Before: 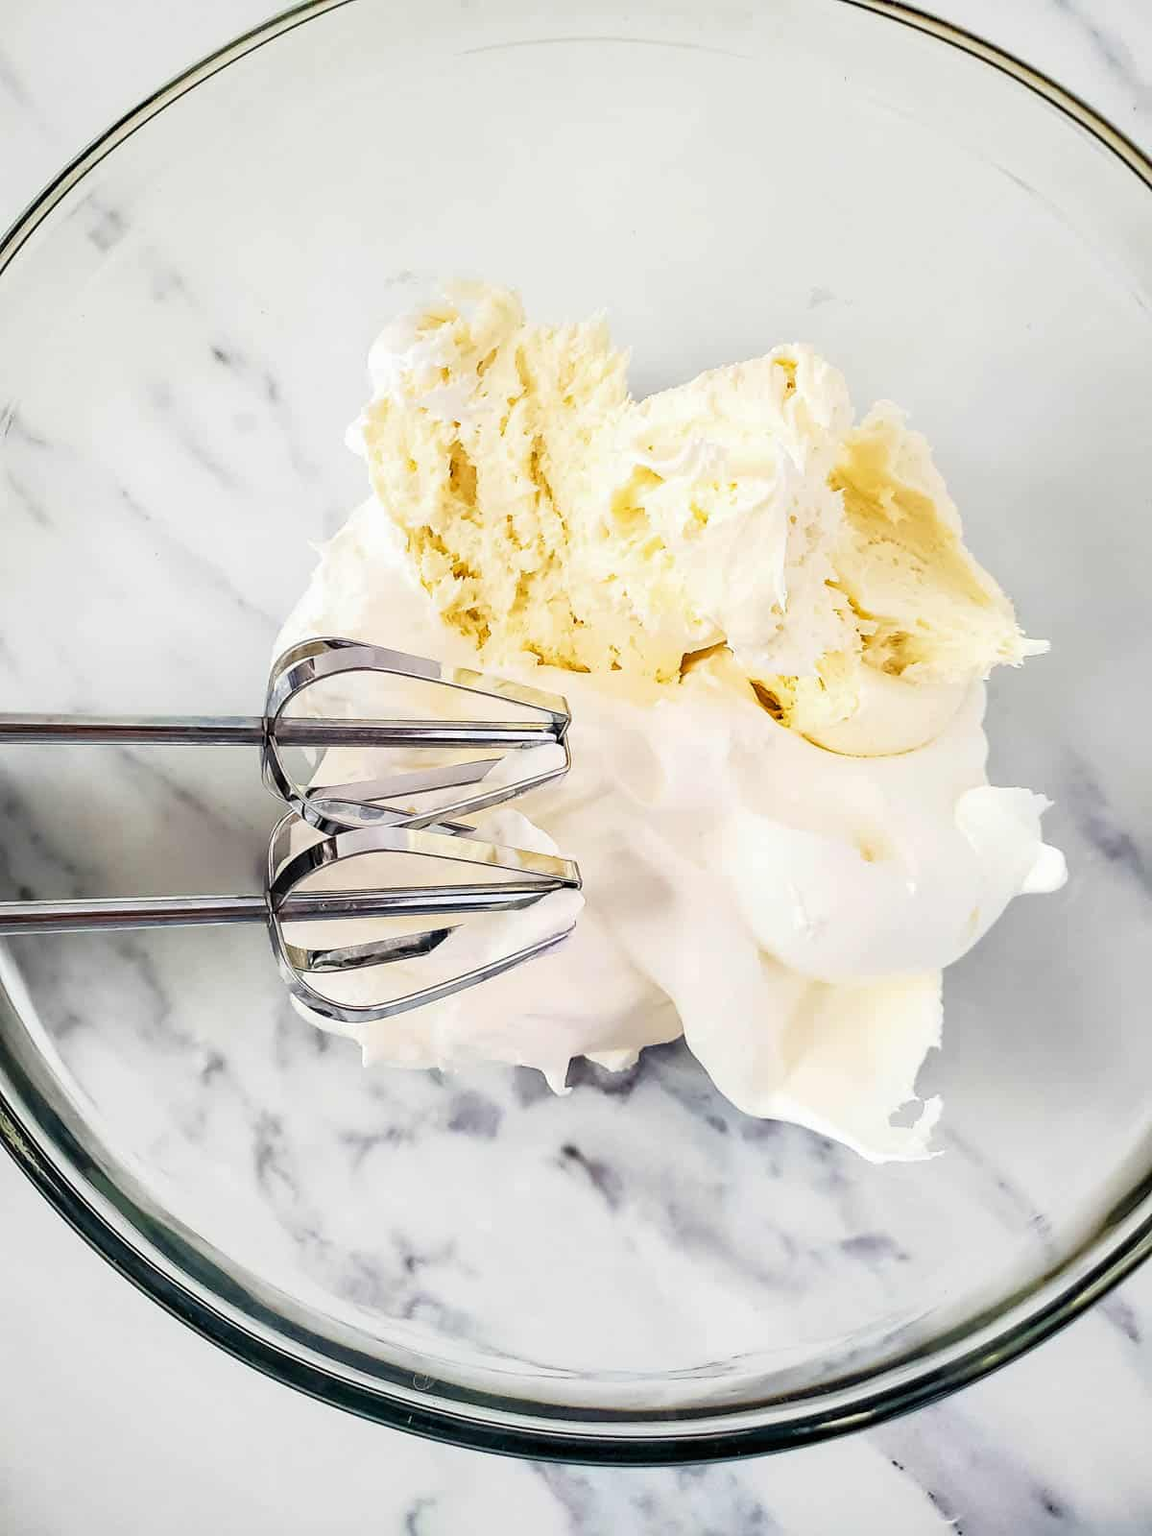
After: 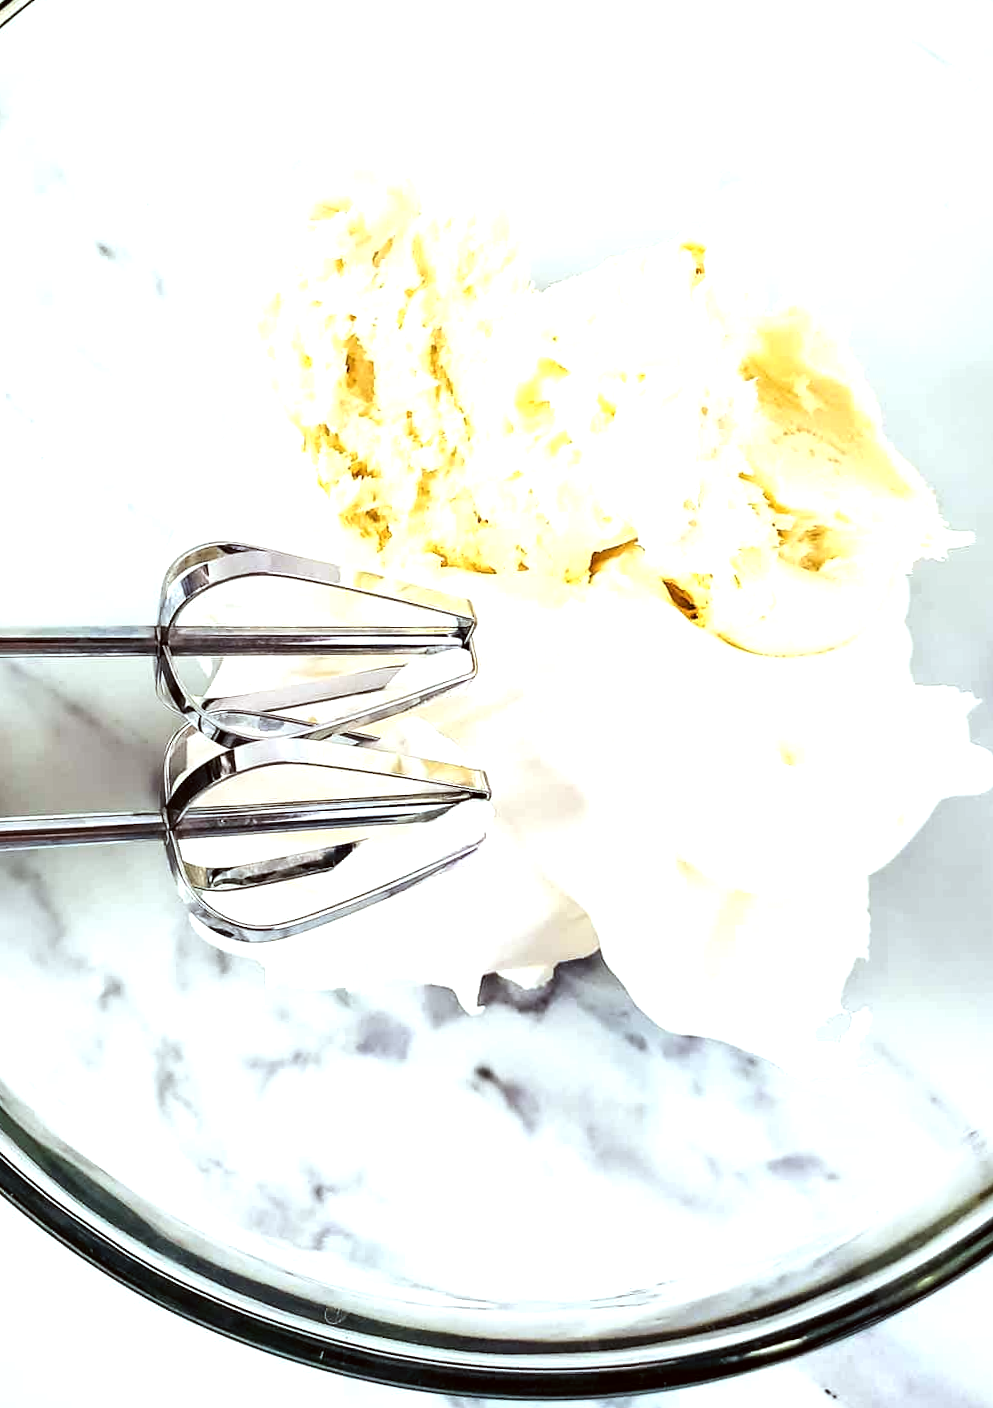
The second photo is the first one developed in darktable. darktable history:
crop: left 9.807%, top 6.259%, right 7.334%, bottom 2.177%
tone equalizer: -8 EV -0.75 EV, -7 EV -0.7 EV, -6 EV -0.6 EV, -5 EV -0.4 EV, -3 EV 0.4 EV, -2 EV 0.6 EV, -1 EV 0.7 EV, +0 EV 0.75 EV, edges refinement/feathering 500, mask exposure compensation -1.57 EV, preserve details no
rotate and perspective: rotation -1°, crop left 0.011, crop right 0.989, crop top 0.025, crop bottom 0.975
color correction: highlights a* -4.98, highlights b* -3.76, shadows a* 3.83, shadows b* 4.08
